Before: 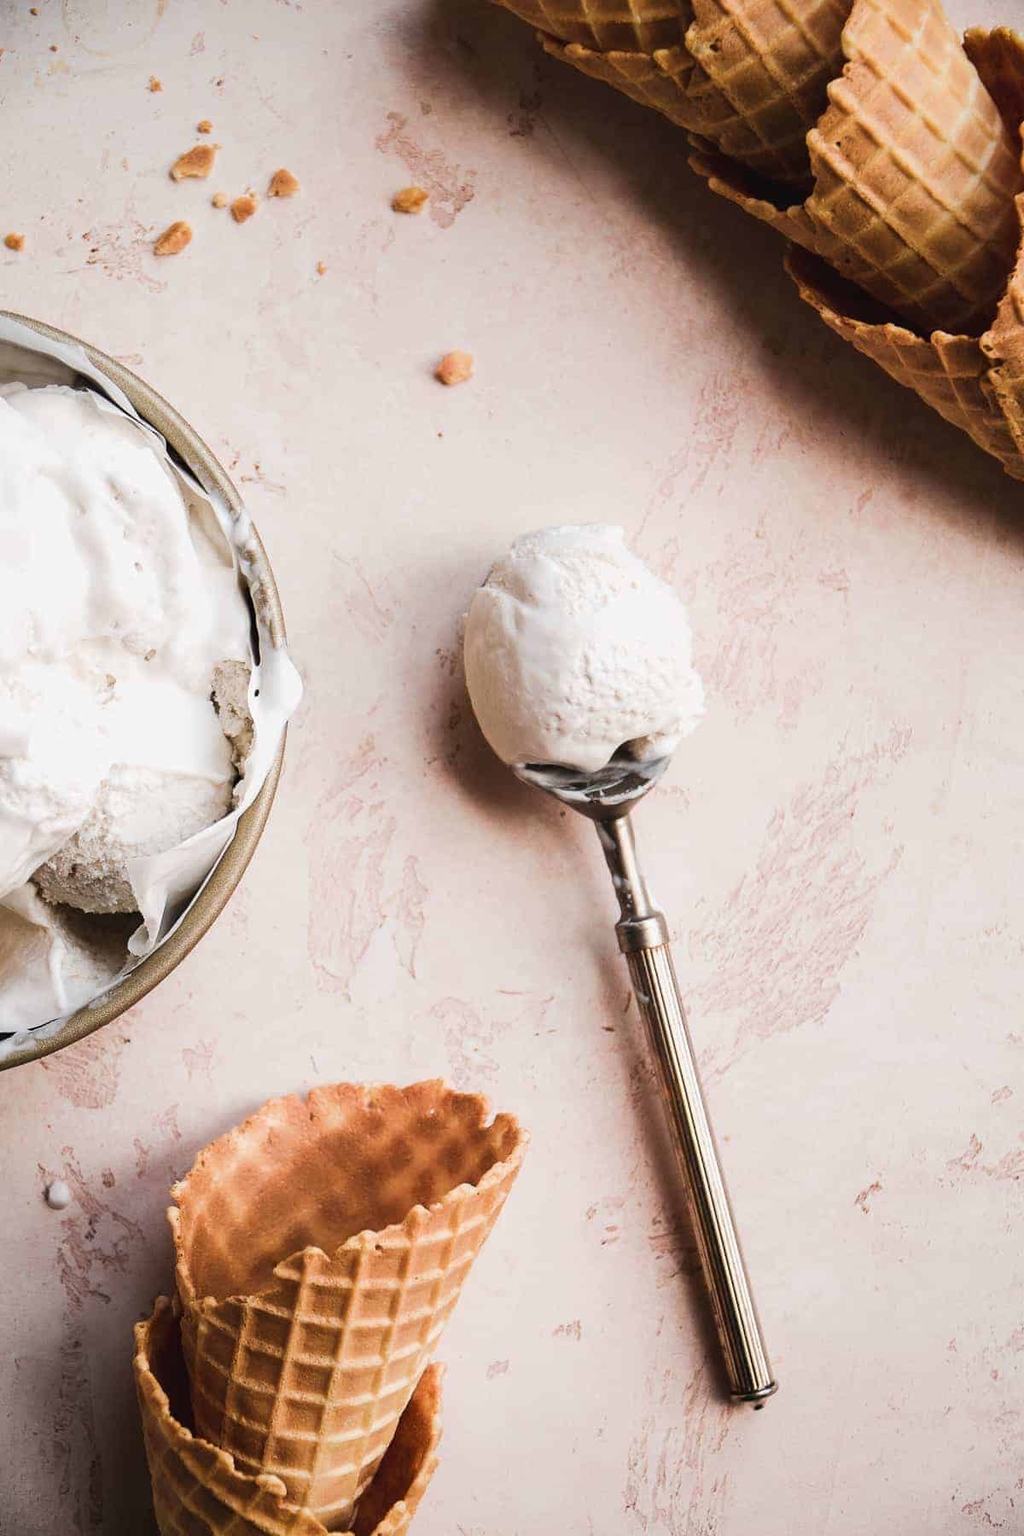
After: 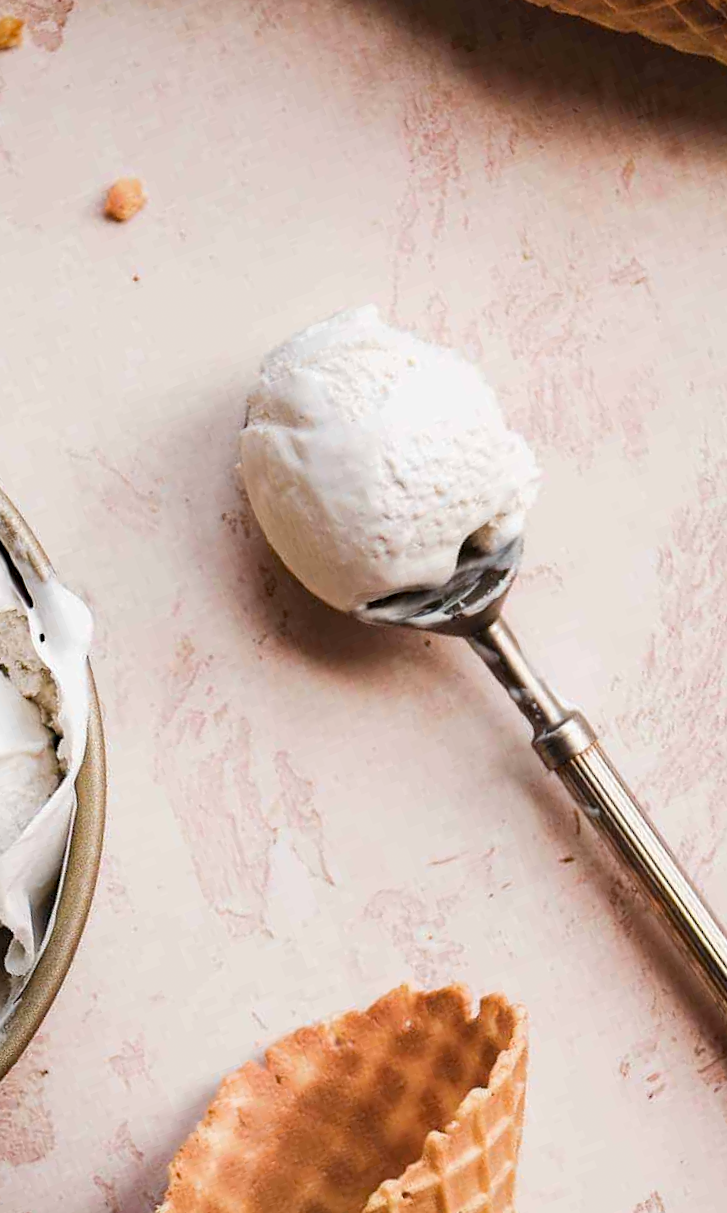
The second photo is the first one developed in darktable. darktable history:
haze removal: compatibility mode true, adaptive false
crop and rotate: angle 20.76°, left 6.932%, right 4.202%, bottom 1.111%
